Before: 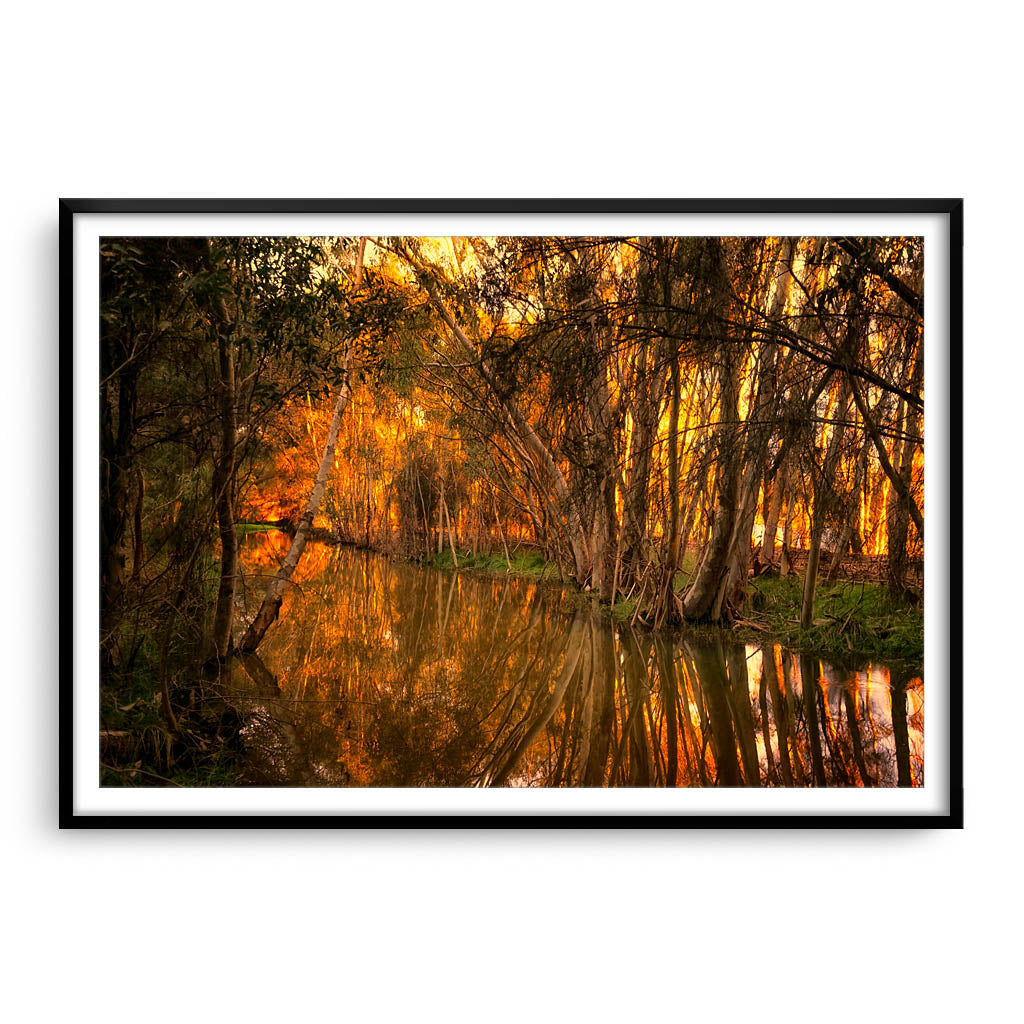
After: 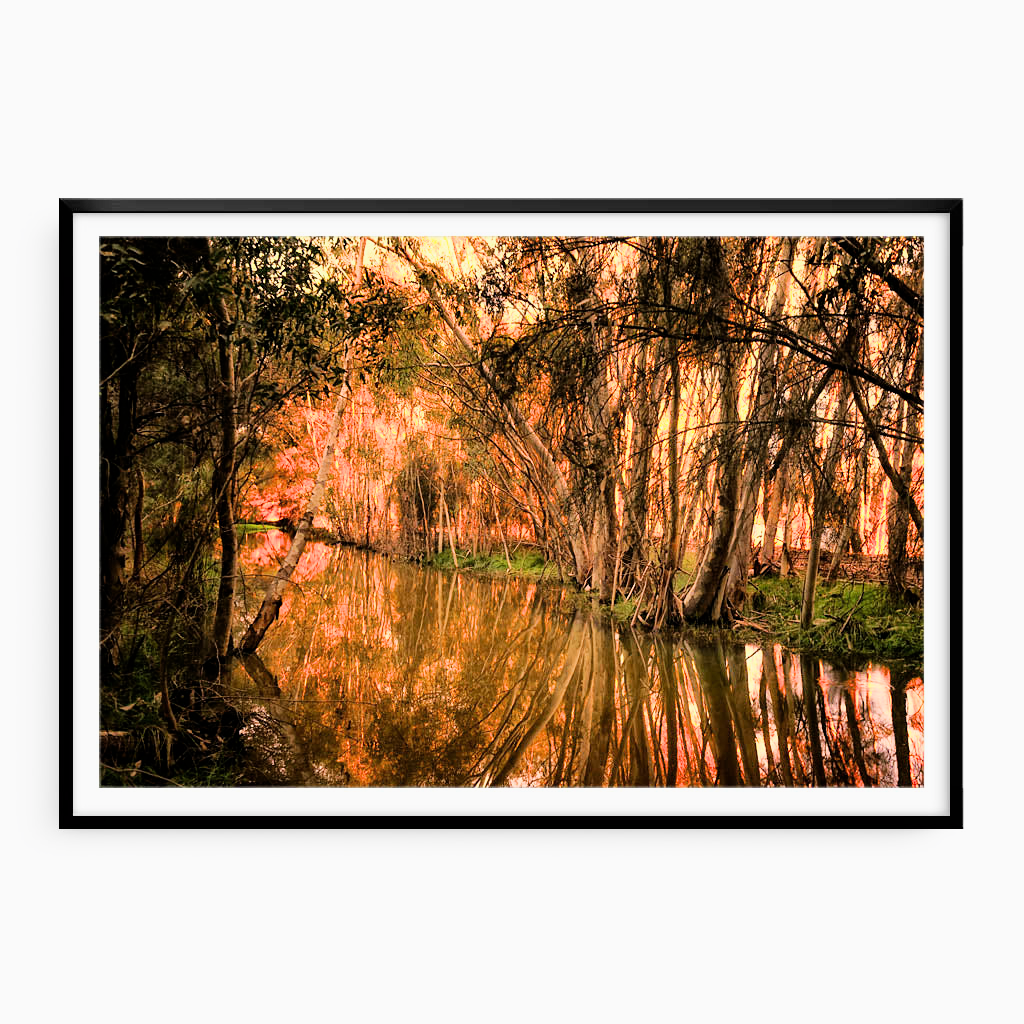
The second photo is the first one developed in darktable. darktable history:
exposure: black level correction 0, exposure 1.2 EV, compensate highlight preservation false
tone equalizer: -7 EV 0.13 EV, smoothing diameter 25%, edges refinement/feathering 10, preserve details guided filter
filmic rgb: black relative exposure -7.65 EV, white relative exposure 4.56 EV, hardness 3.61, contrast 1.25
